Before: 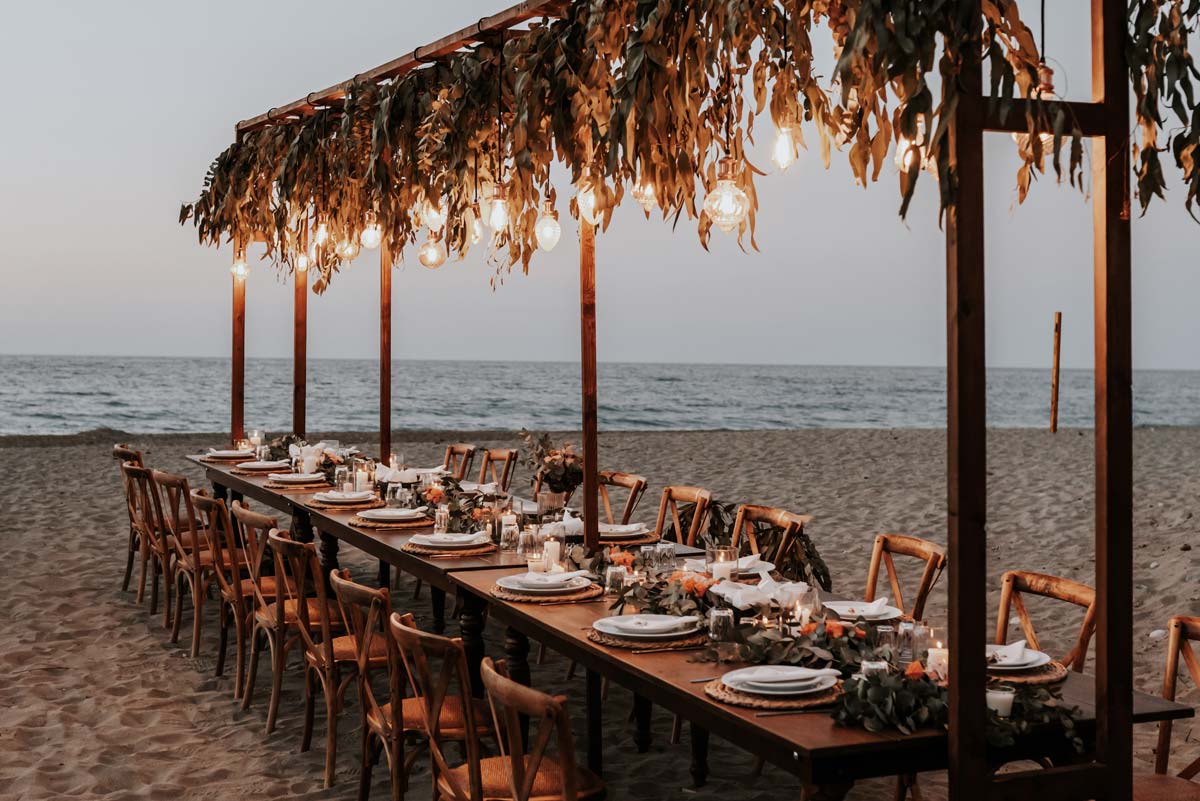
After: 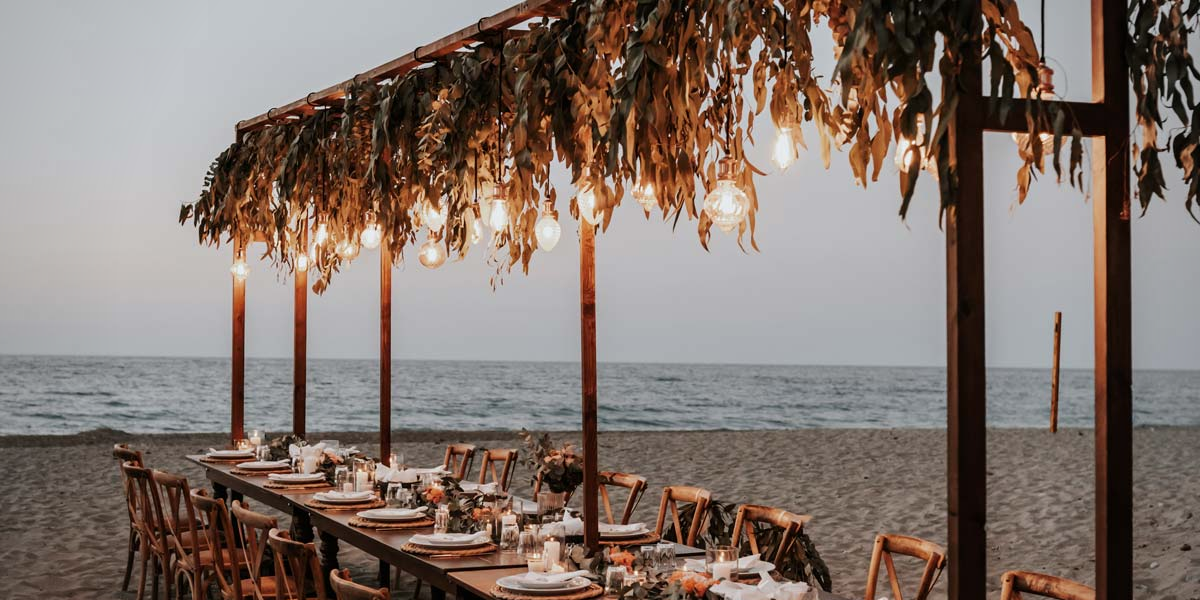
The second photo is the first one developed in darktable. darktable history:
crop: bottom 24.988%
rotate and perspective: automatic cropping original format, crop left 0, crop top 0
vignetting: fall-off radius 60.92%
